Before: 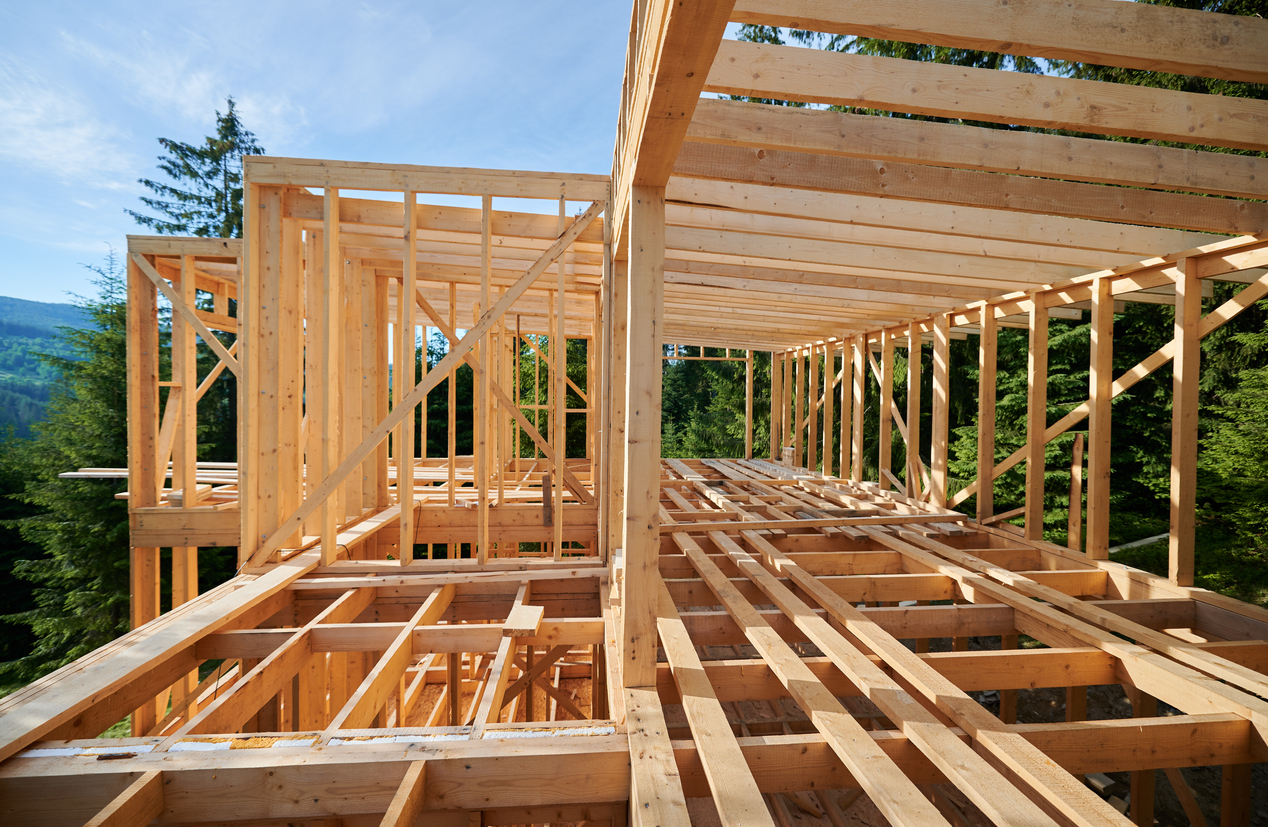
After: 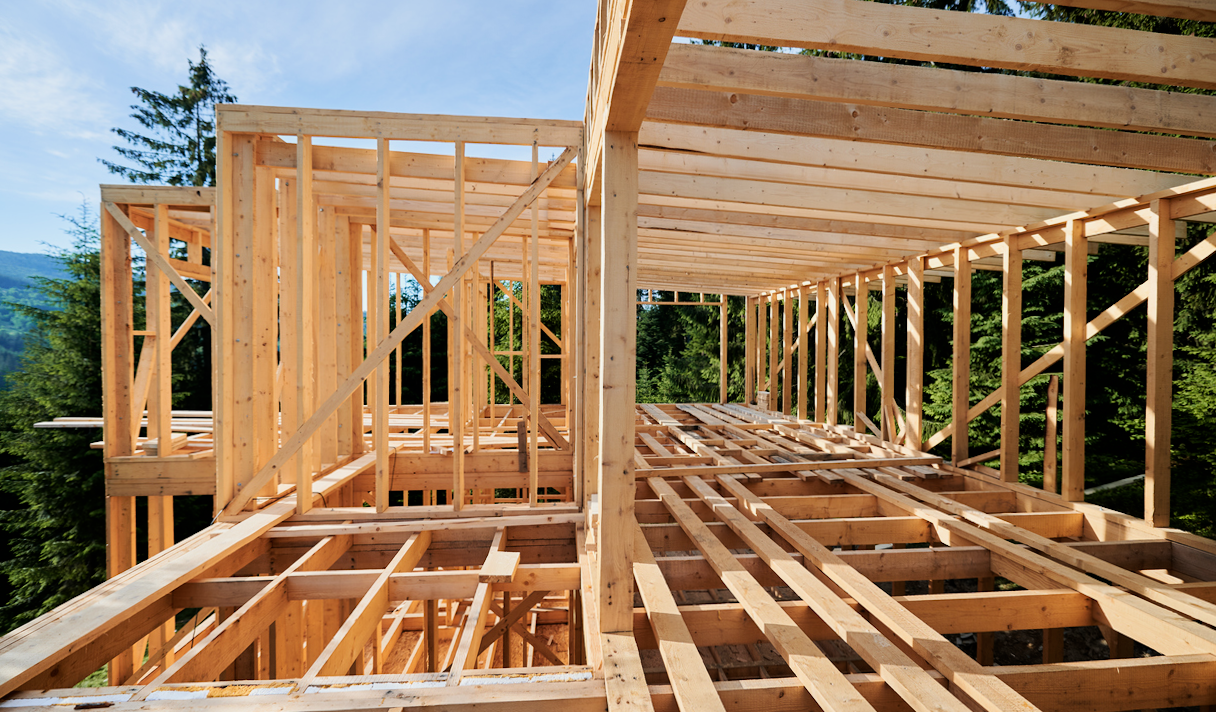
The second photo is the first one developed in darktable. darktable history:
rotate and perspective: rotation -0.45°, automatic cropping original format, crop left 0.008, crop right 0.992, crop top 0.012, crop bottom 0.988
crop: left 1.507%, top 6.147%, right 1.379%, bottom 6.637%
filmic rgb: black relative exposure -8.07 EV, white relative exposure 3 EV, hardness 5.35, contrast 1.25
